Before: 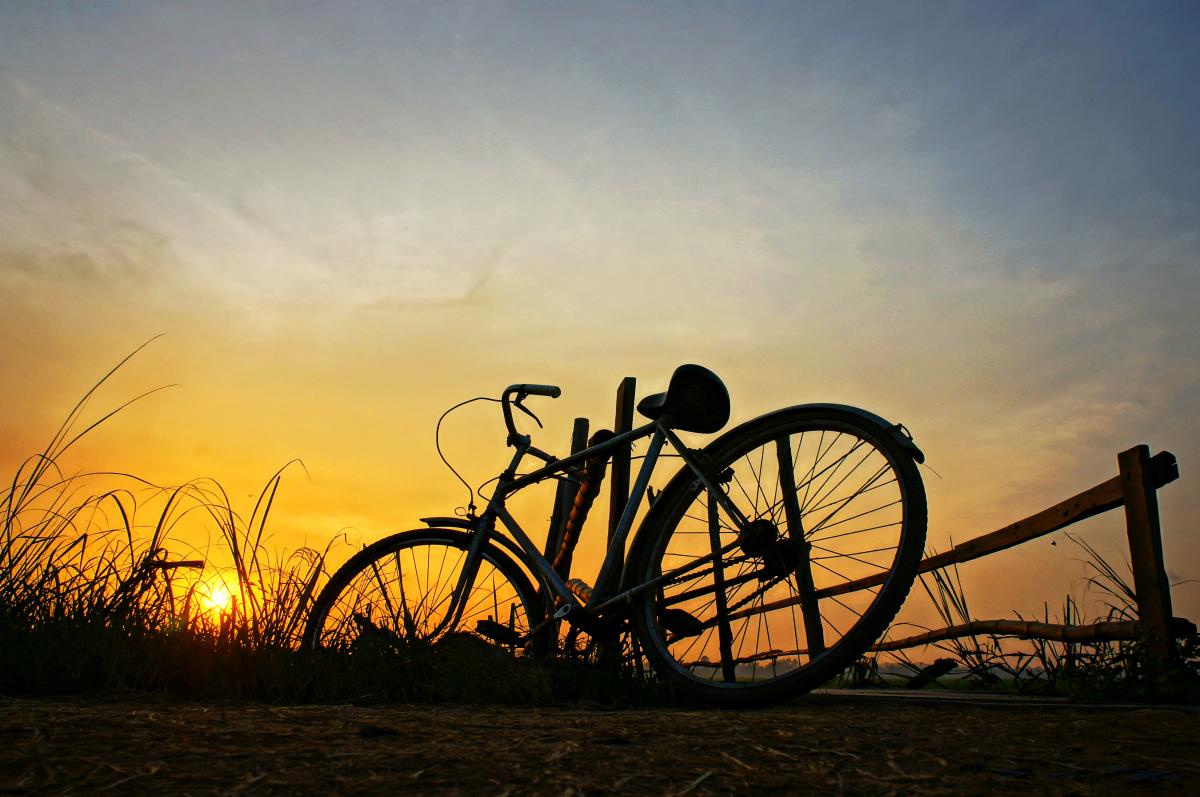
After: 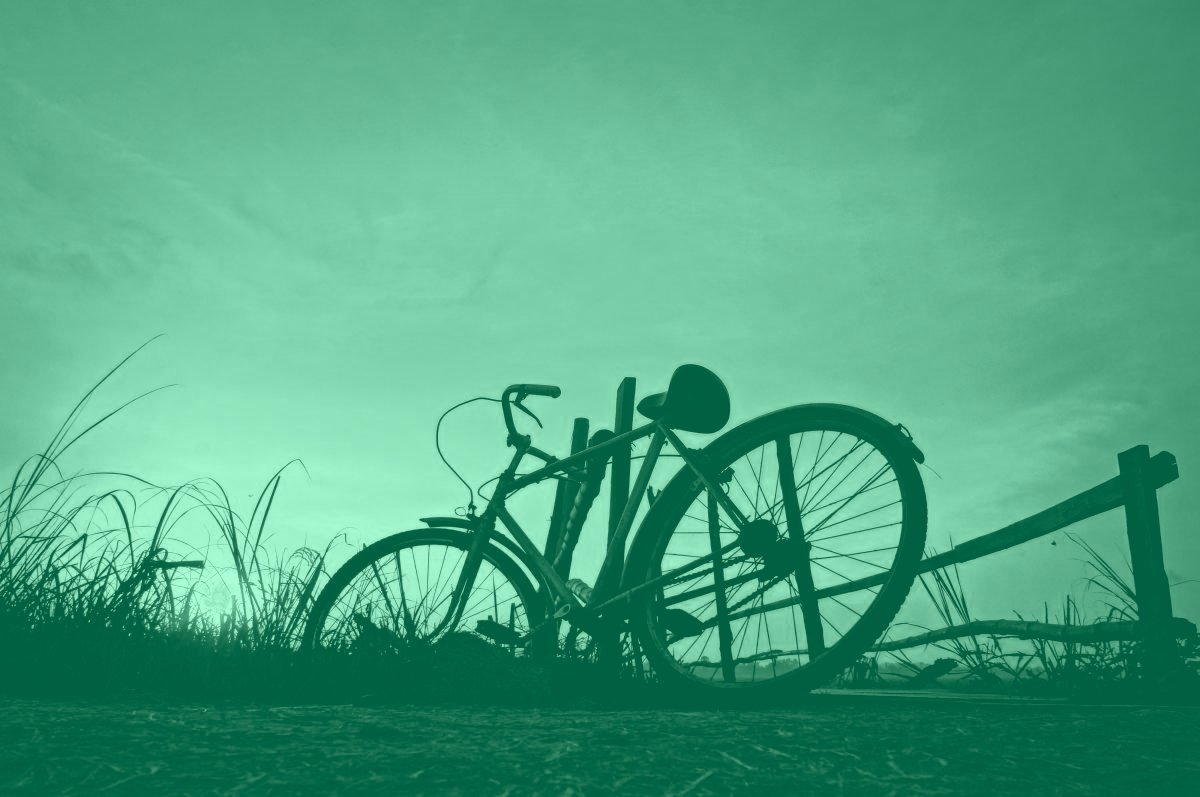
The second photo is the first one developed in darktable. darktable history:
rotate and perspective: crop left 0, crop top 0
local contrast: mode bilateral grid, contrast 25, coarseness 60, detail 151%, midtone range 0.2
white balance: red 0.924, blue 1.095
color zones: curves: ch0 [(0.018, 0.548) (0.197, 0.654) (0.425, 0.447) (0.605, 0.658) (0.732, 0.579)]; ch1 [(0.105, 0.531) (0.224, 0.531) (0.386, 0.39) (0.618, 0.456) (0.732, 0.456) (0.956, 0.421)]; ch2 [(0.039, 0.583) (0.215, 0.465) (0.399, 0.544) (0.465, 0.548) (0.614, 0.447) (0.724, 0.43) (0.882, 0.623) (0.956, 0.632)]
colorize: hue 147.6°, saturation 65%, lightness 21.64%
